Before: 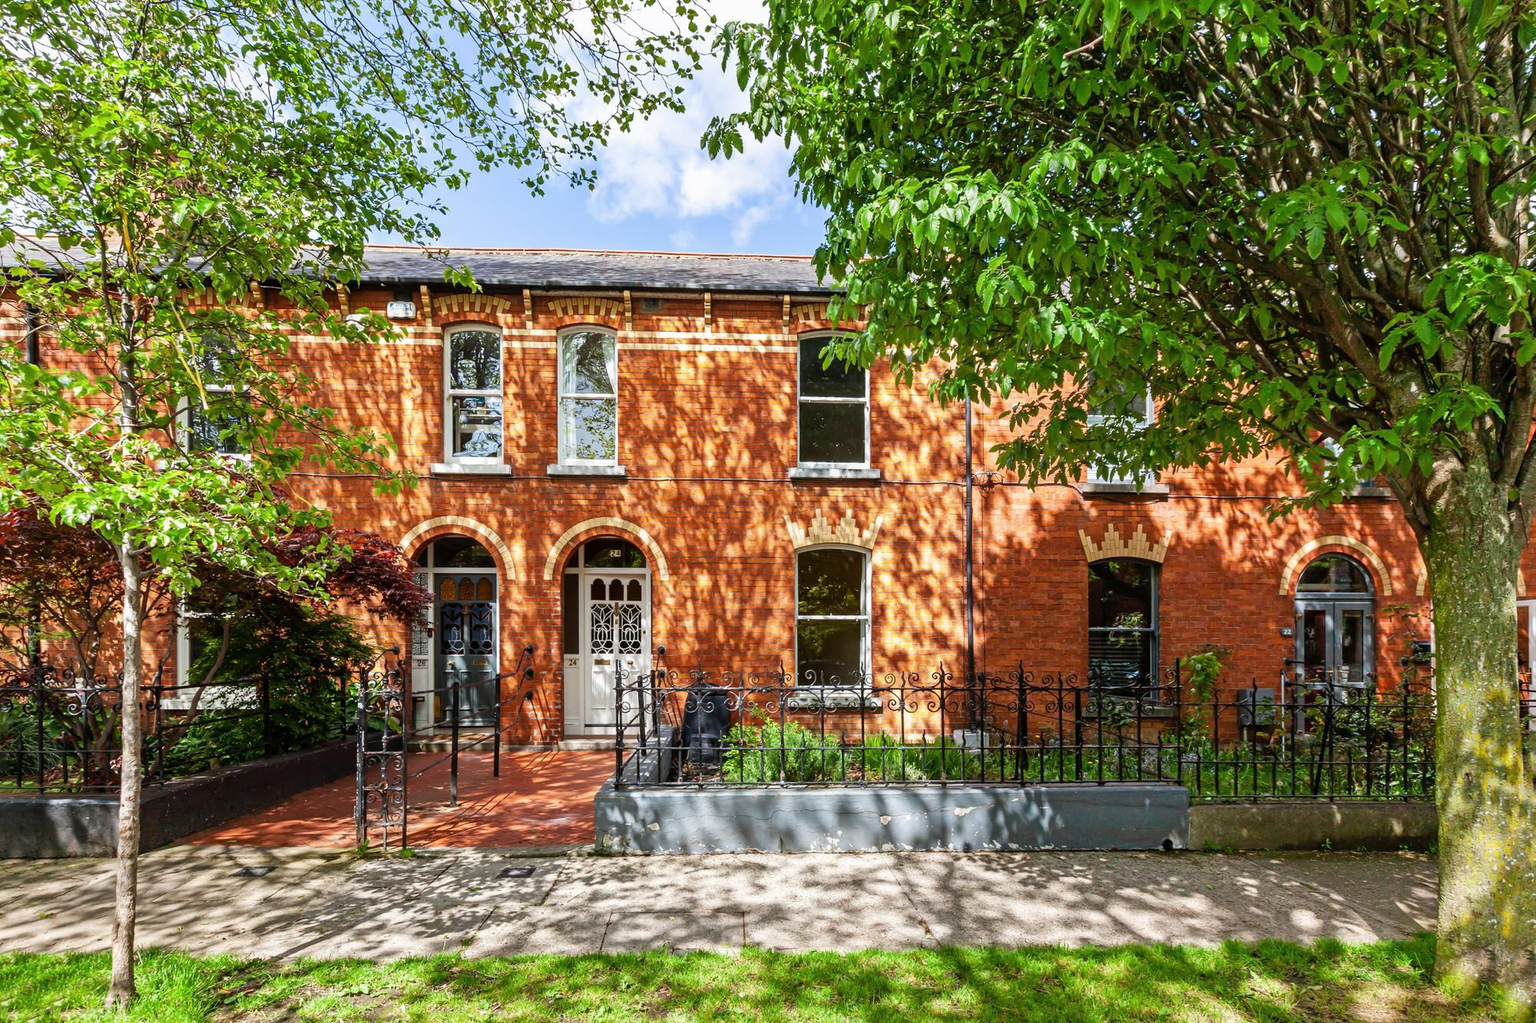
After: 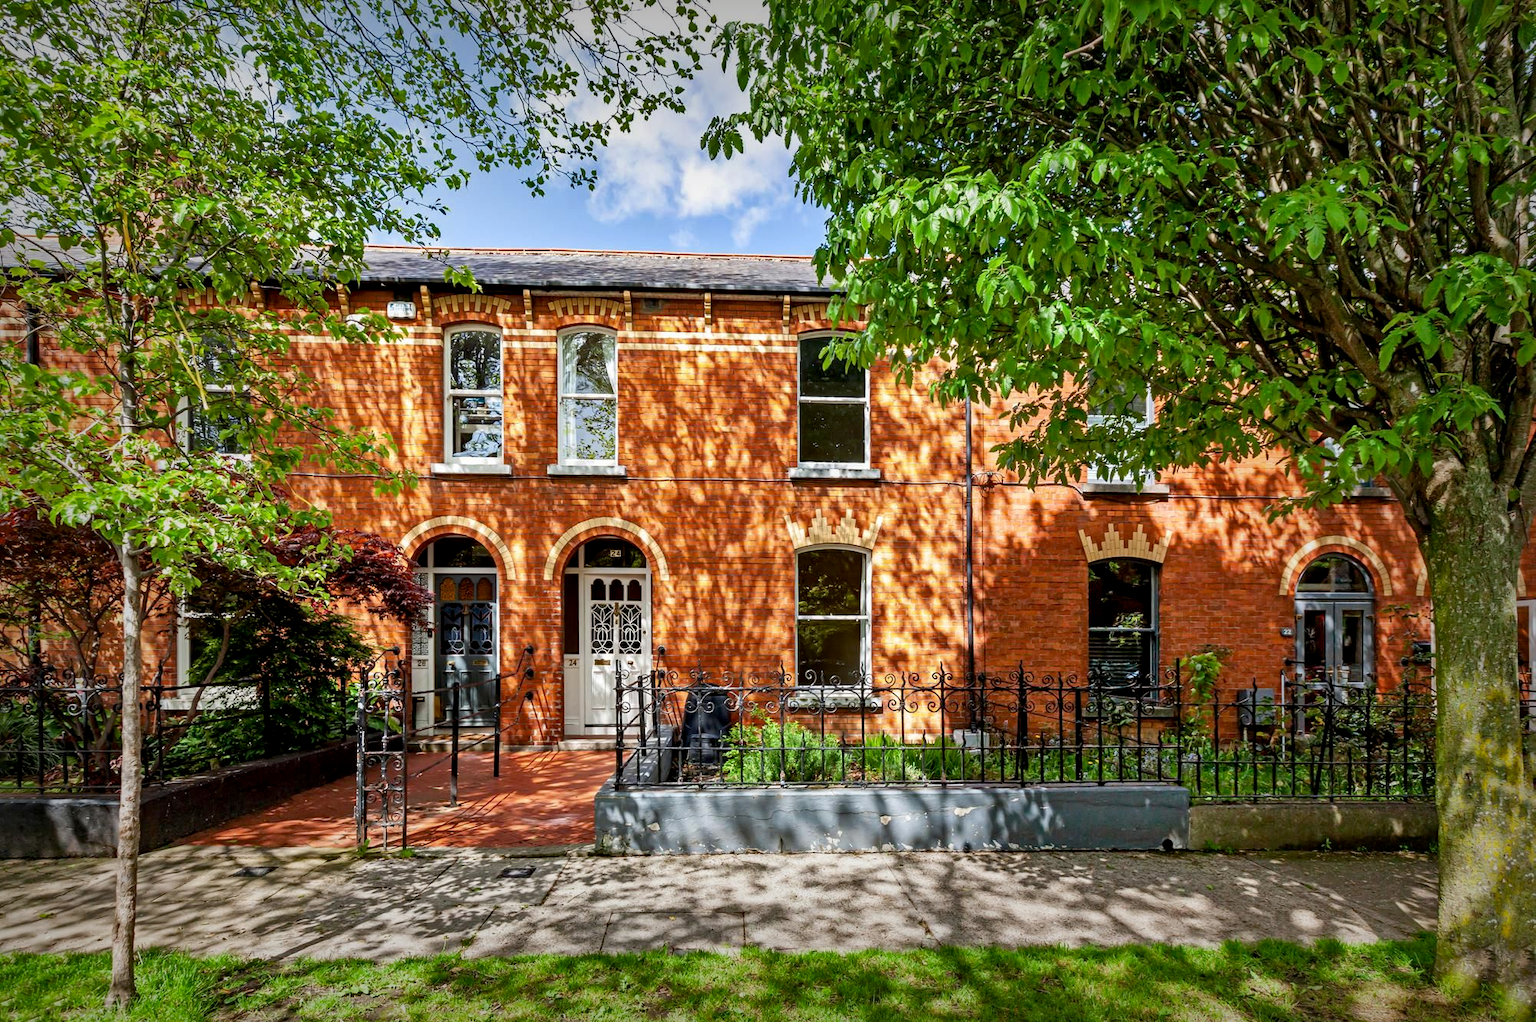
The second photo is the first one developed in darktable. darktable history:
vignetting: fall-off start 52.43%, brightness -0.561, saturation 0.002, automatic ratio true, width/height ratio 1.312, shape 0.228
exposure: black level correction 0.005, exposure 0.016 EV, compensate highlight preservation false
haze removal: compatibility mode true
shadows and highlights: low approximation 0.01, soften with gaussian
